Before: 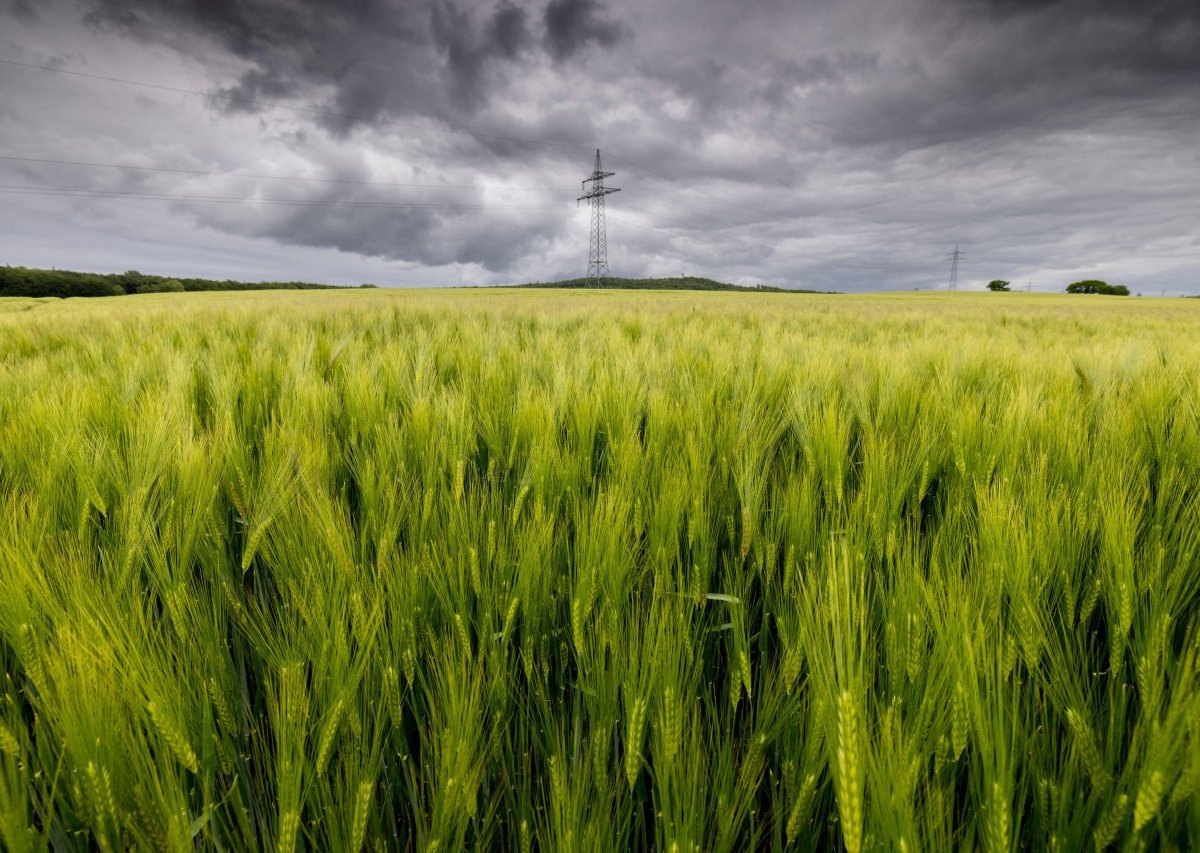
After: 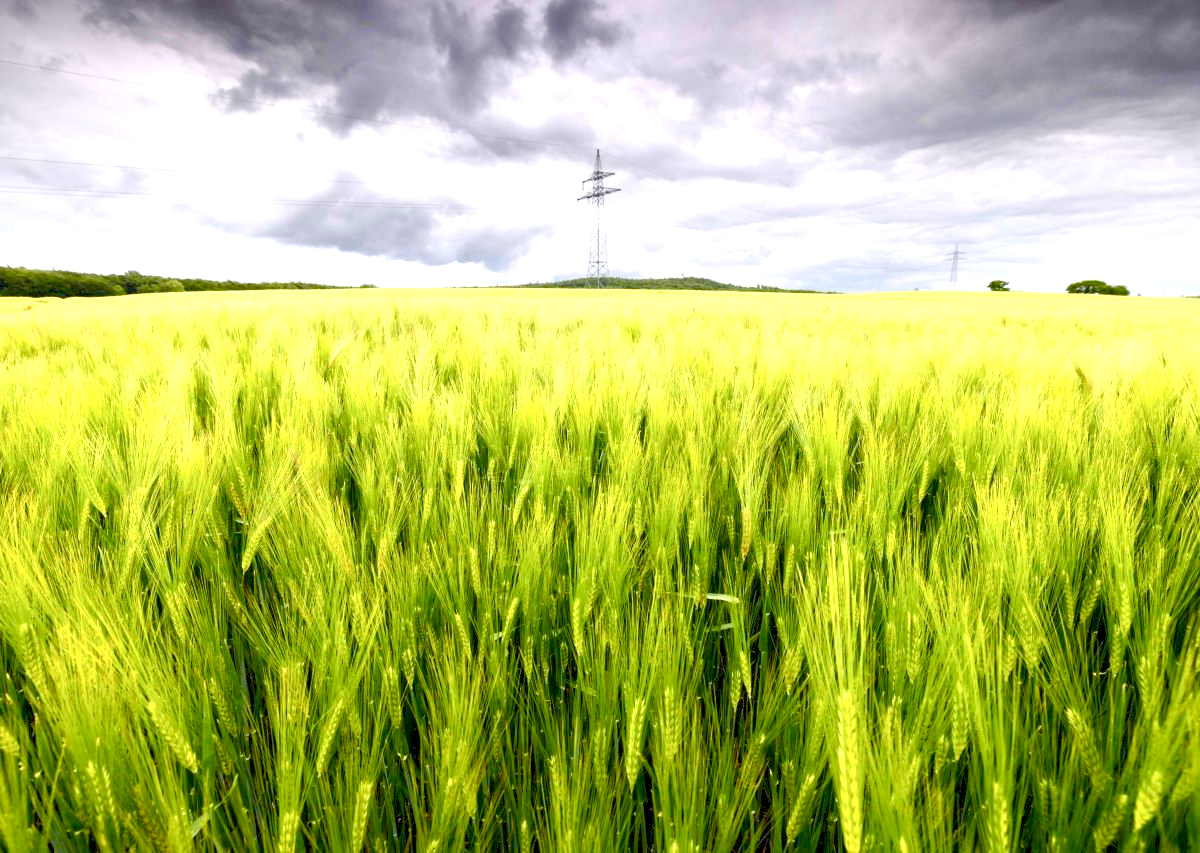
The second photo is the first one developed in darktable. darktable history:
color balance rgb: global offset › luminance -0.5%, perceptual saturation grading › highlights -17.77%, perceptual saturation grading › mid-tones 33.1%, perceptual saturation grading › shadows 50.52%, perceptual brilliance grading › highlights 10.8%, perceptual brilliance grading › shadows -10.8%, global vibrance 24.22%, contrast -25%
tone equalizer: on, module defaults
exposure: black level correction 0, exposure 1.675 EV, compensate exposure bias true, compensate highlight preservation false
